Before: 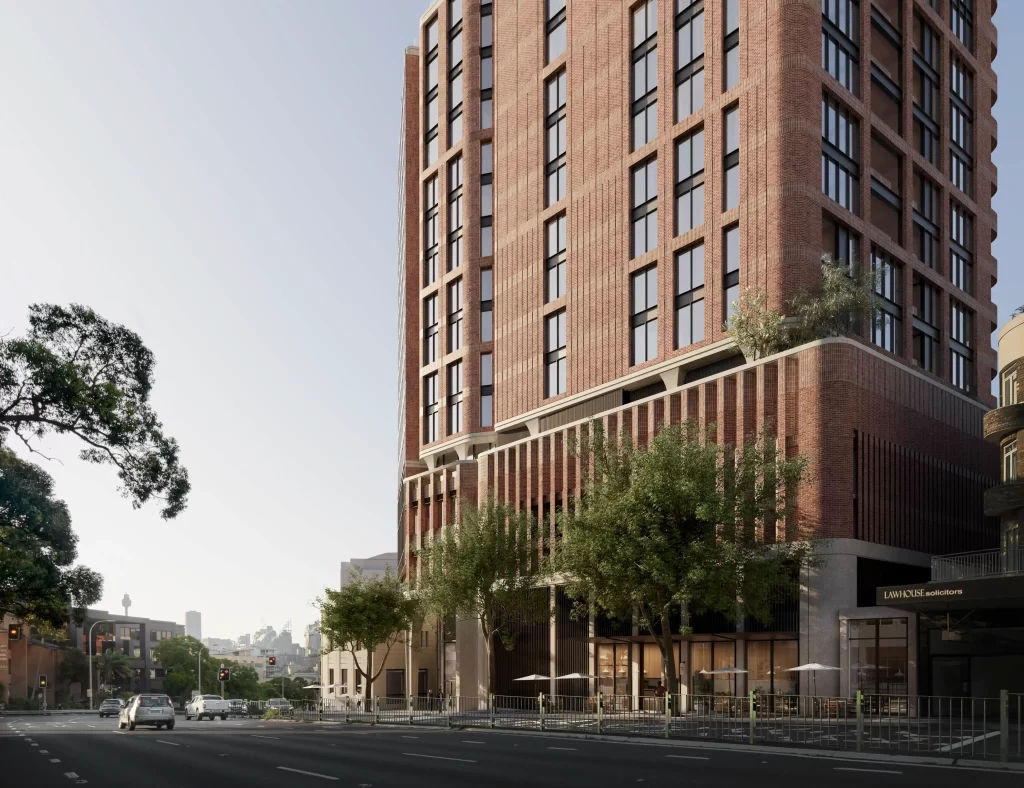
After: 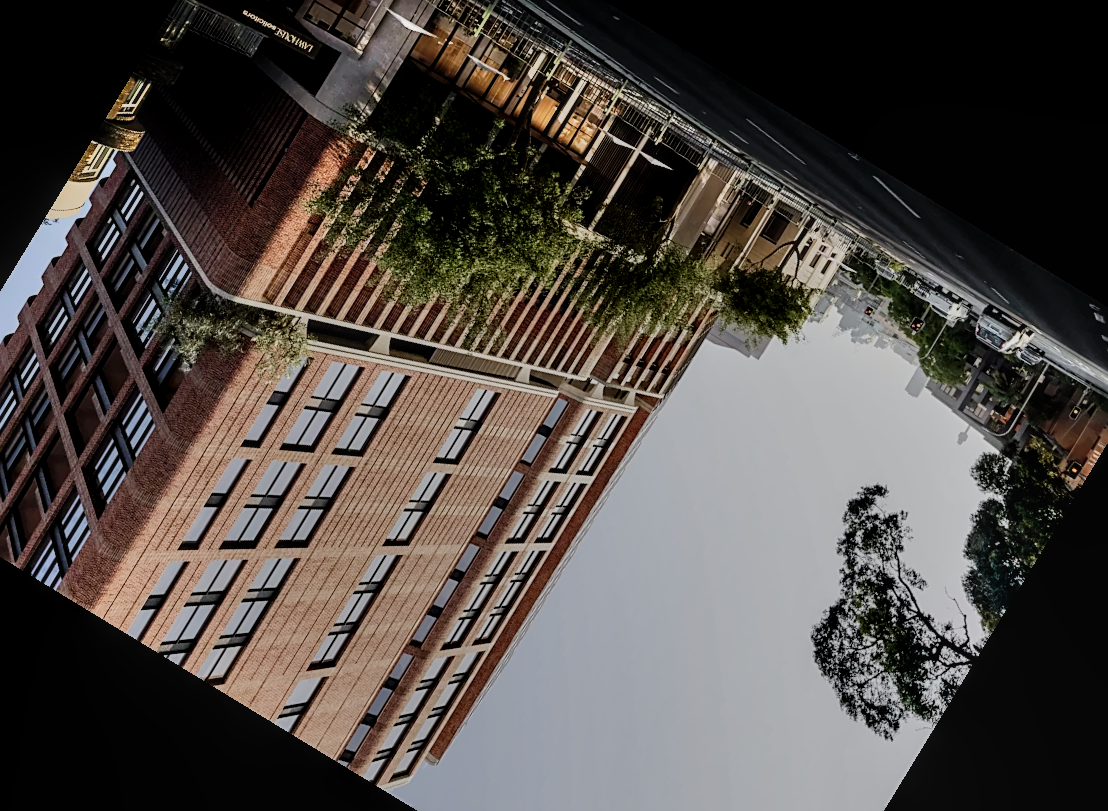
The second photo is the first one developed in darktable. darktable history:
crop and rotate: angle 148.68°, left 9.111%, top 15.603%, right 4.588%, bottom 17.041%
shadows and highlights: radius 133.83, soften with gaussian
white balance: red 0.988, blue 1.017
sharpen: on, module defaults
local contrast: on, module defaults
filmic rgb: middle gray luminance 29%, black relative exposure -10.3 EV, white relative exposure 5.5 EV, threshold 6 EV, target black luminance 0%, hardness 3.95, latitude 2.04%, contrast 1.132, highlights saturation mix 5%, shadows ↔ highlights balance 15.11%, preserve chrominance no, color science v3 (2019), use custom middle-gray values true, iterations of high-quality reconstruction 0, enable highlight reconstruction true
